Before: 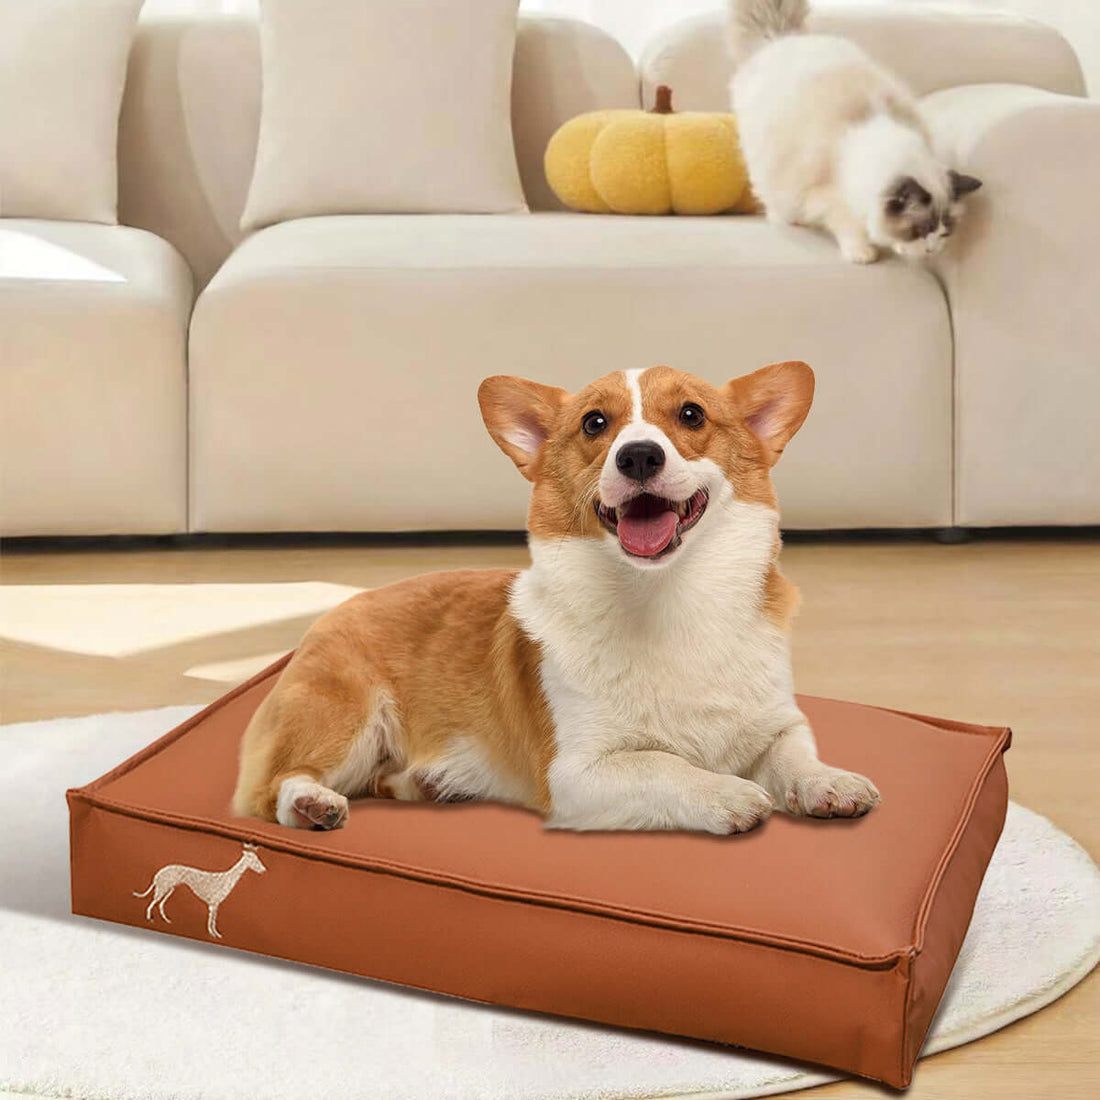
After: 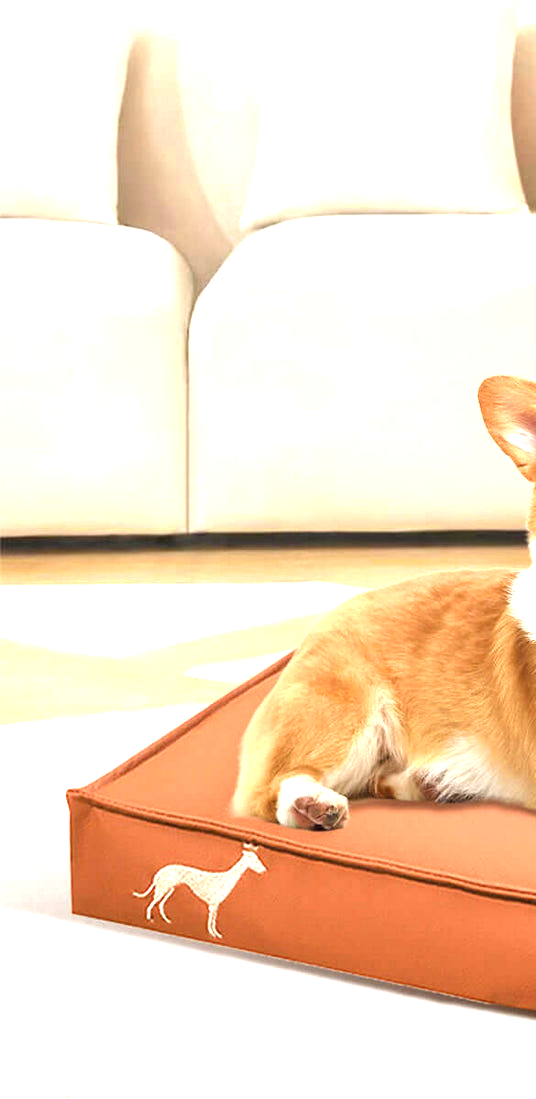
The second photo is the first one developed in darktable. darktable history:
exposure: black level correction 0, exposure 1.349 EV, compensate highlight preservation false
crop and rotate: left 0.014%, top 0%, right 51.188%
